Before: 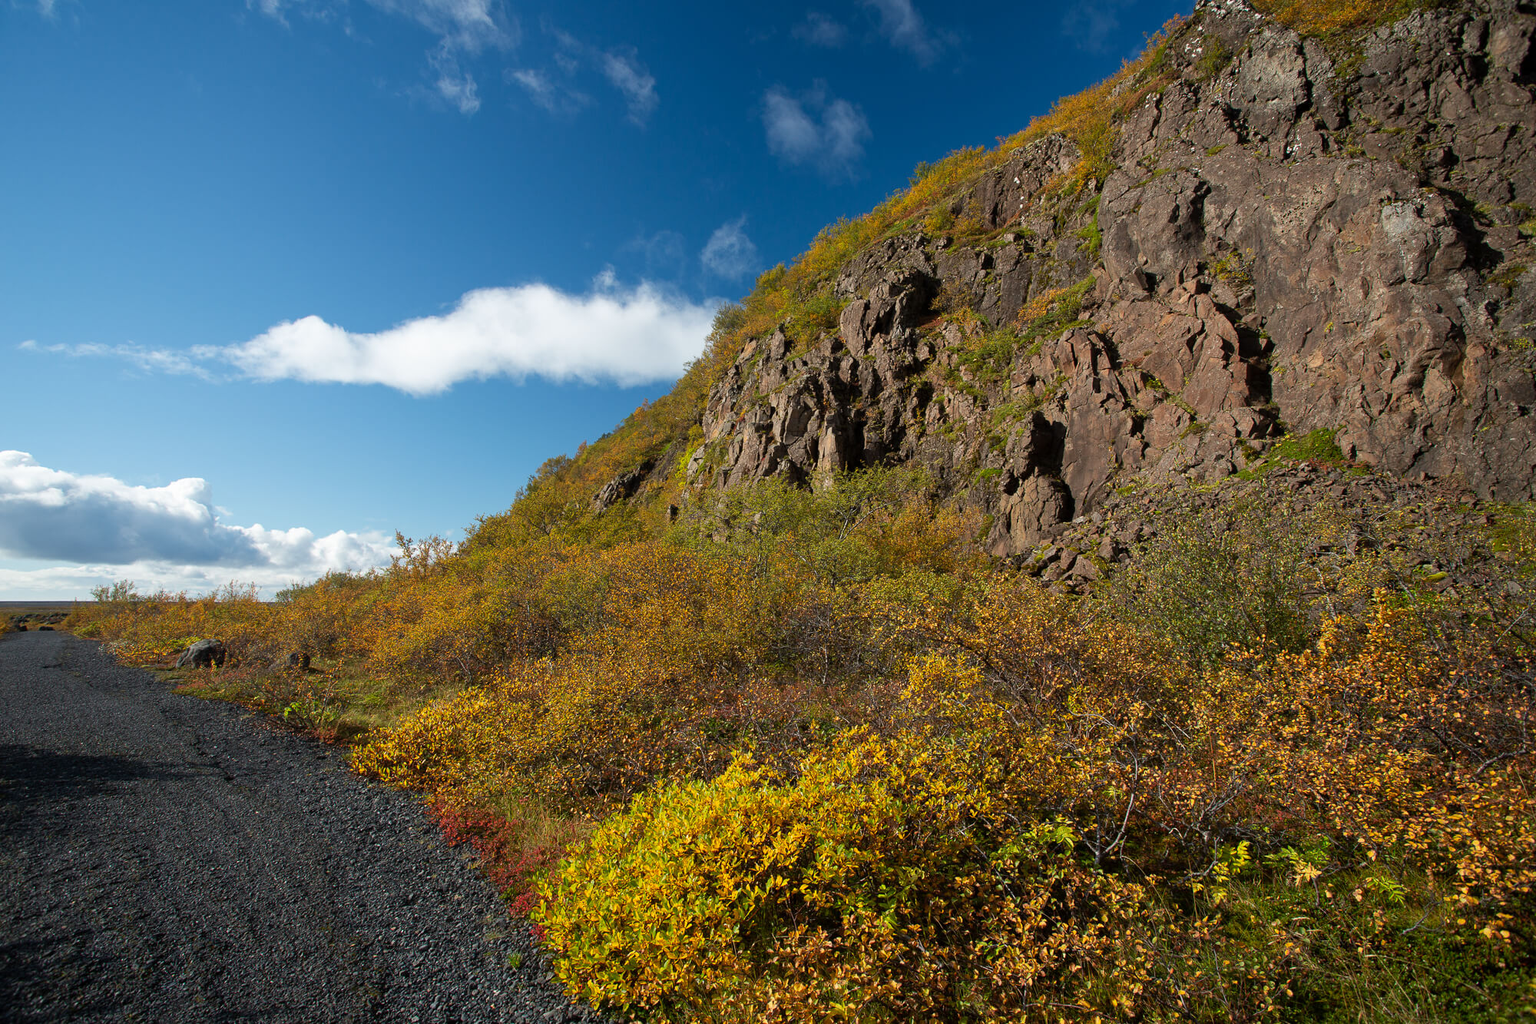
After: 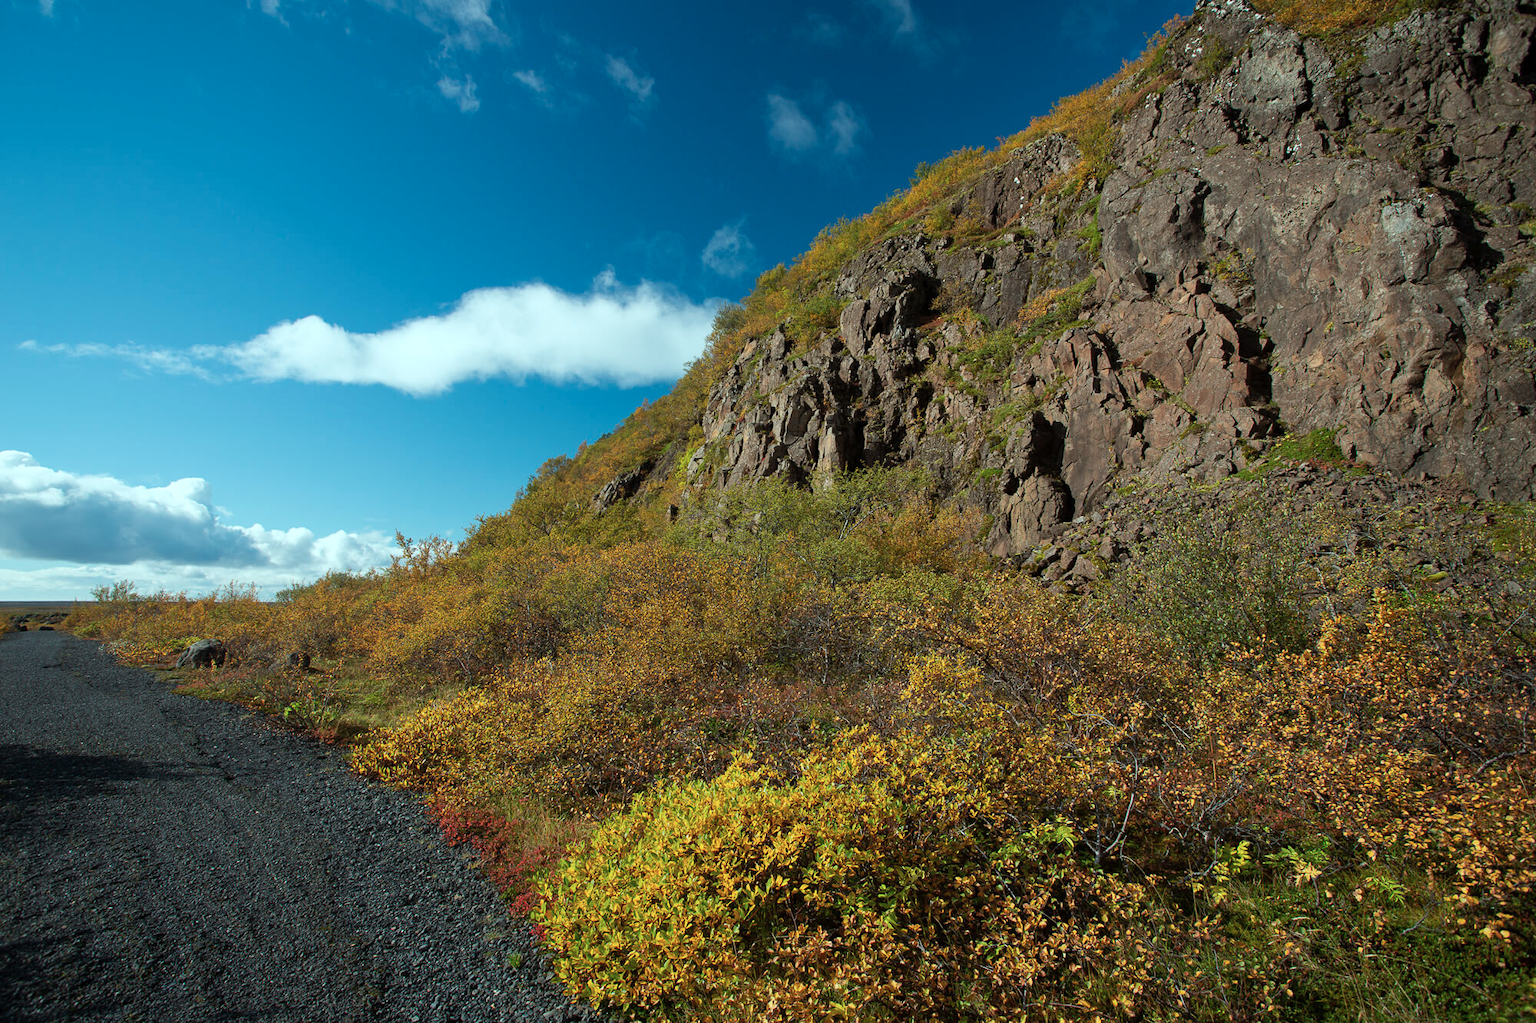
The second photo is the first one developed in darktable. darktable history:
white balance: red 1.029, blue 0.92
color correction: highlights a* -11.71, highlights b* -15.58
